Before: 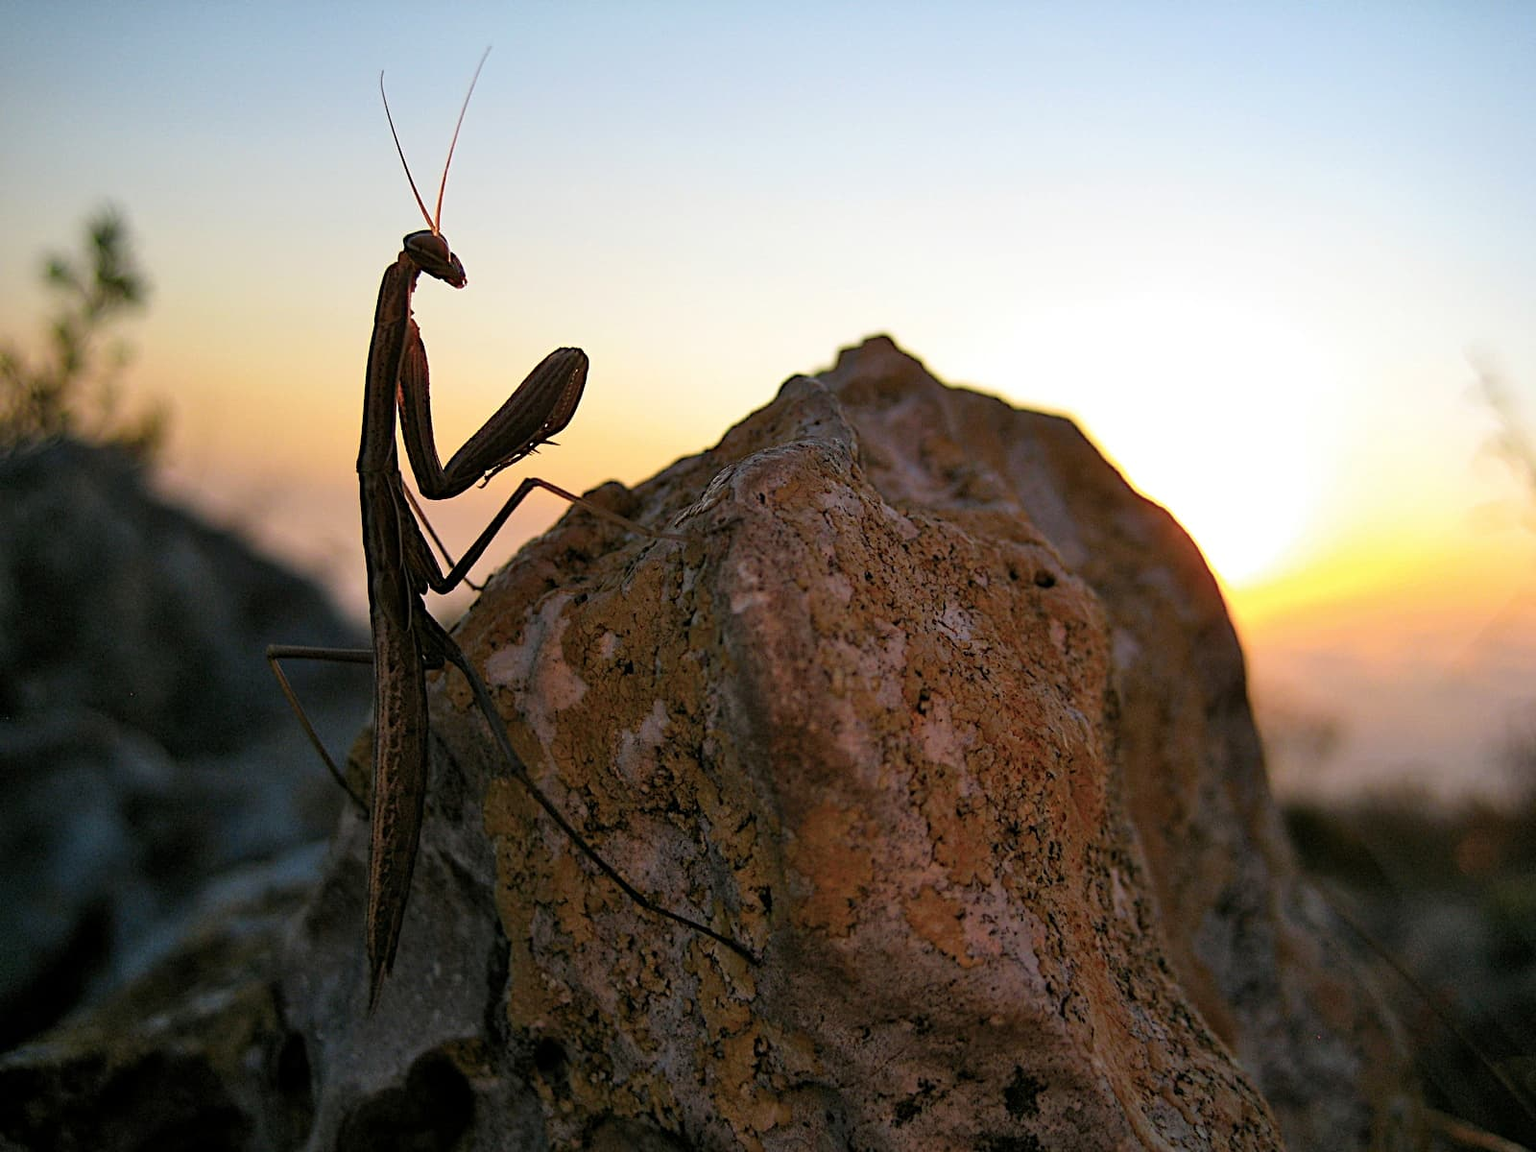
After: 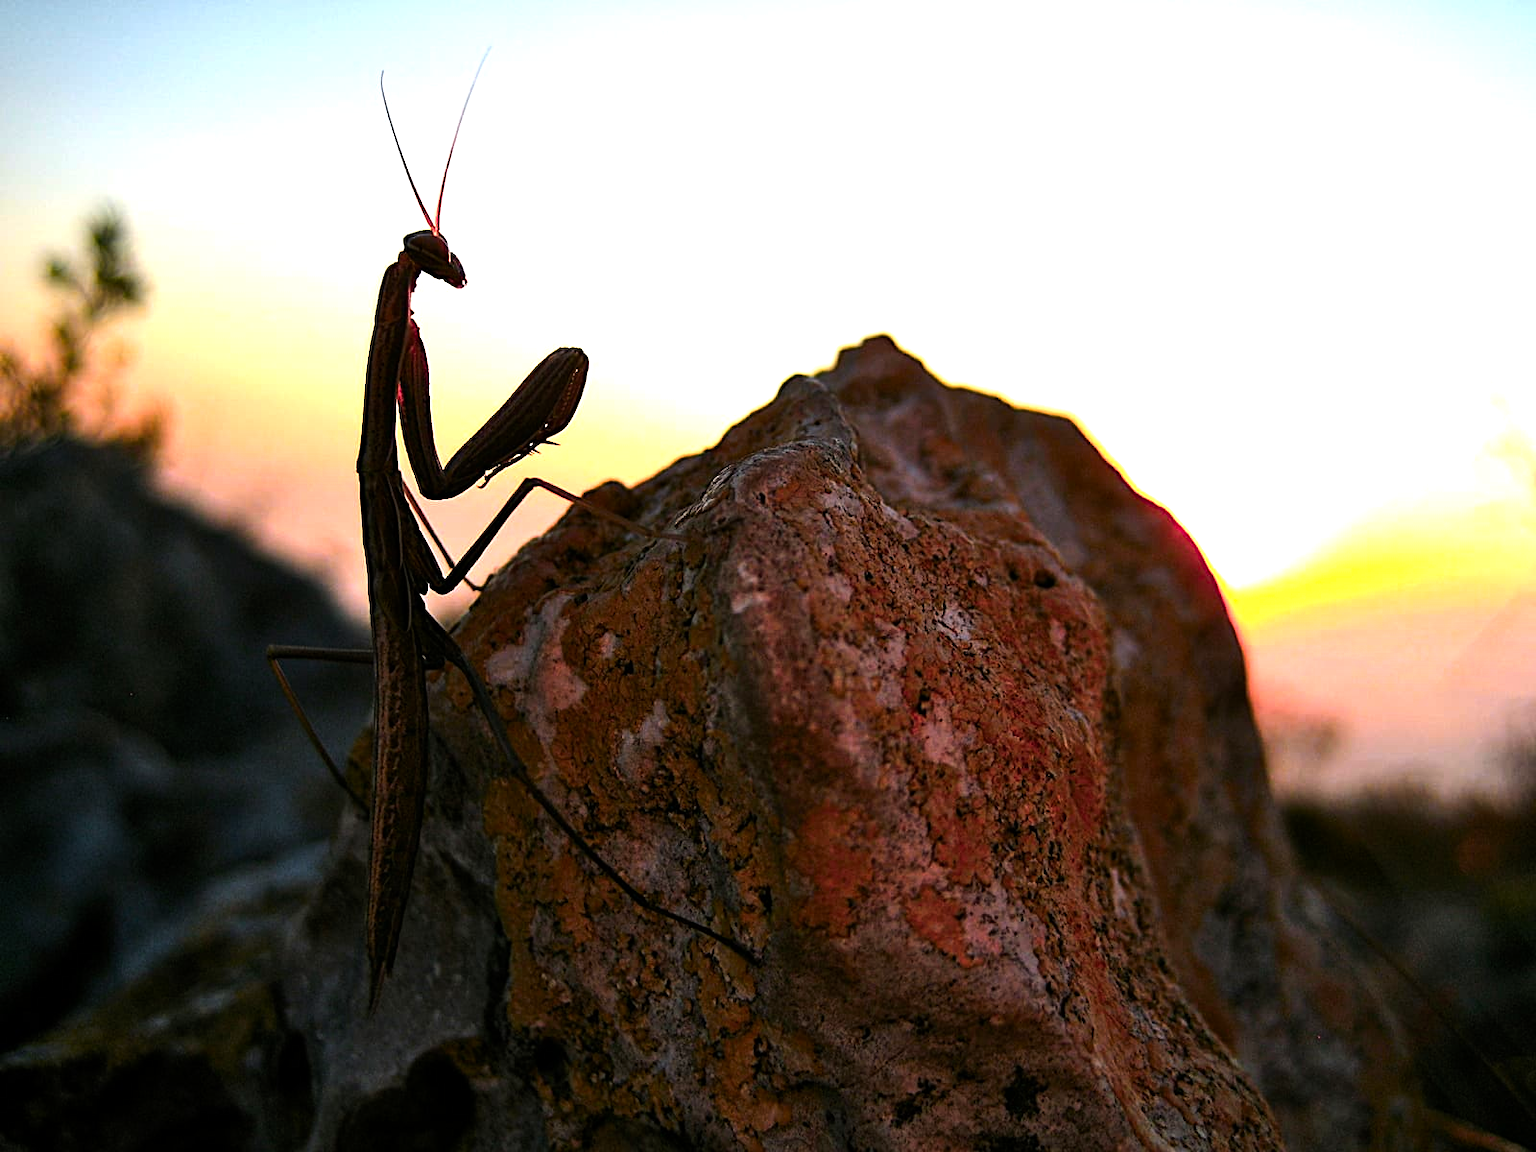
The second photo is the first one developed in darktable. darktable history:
color zones: curves: ch1 [(0.24, 0.629) (0.75, 0.5)]; ch2 [(0.255, 0.454) (0.745, 0.491)], mix 102.12%
tone equalizer: -8 EV -1.08 EV, -7 EV -1.01 EV, -6 EV -0.867 EV, -5 EV -0.578 EV, -3 EV 0.578 EV, -2 EV 0.867 EV, -1 EV 1.01 EV, +0 EV 1.08 EV, edges refinement/feathering 500, mask exposure compensation -1.57 EV, preserve details no
